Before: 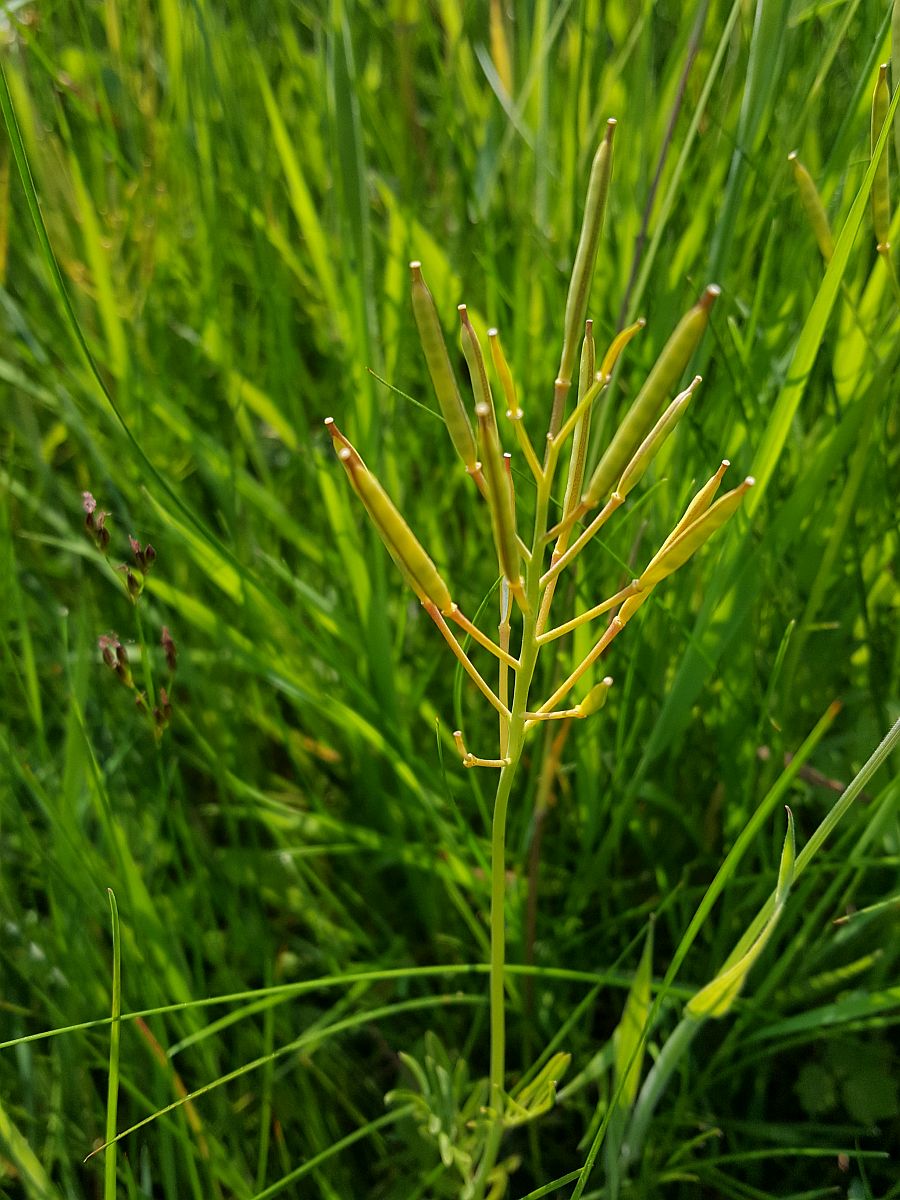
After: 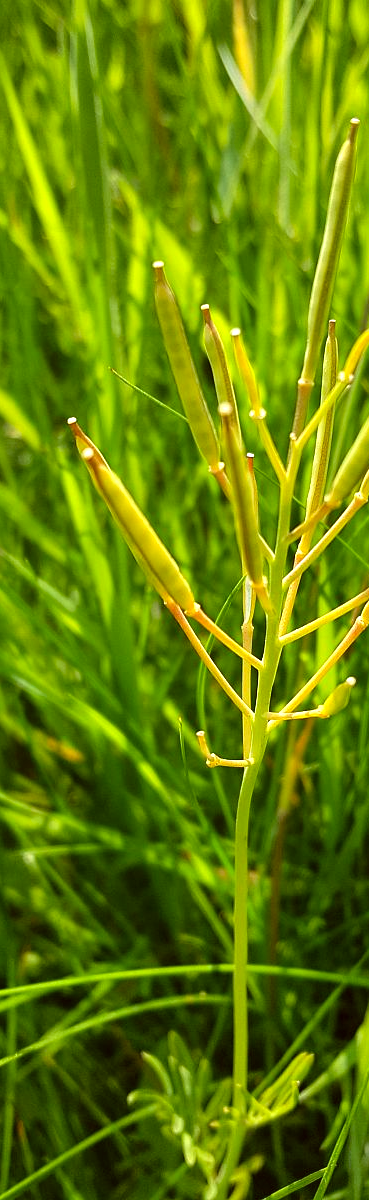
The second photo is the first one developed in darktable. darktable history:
color correction: highlights a* -1.66, highlights b* 10.11, shadows a* 0.65, shadows b* 18.59
crop: left 28.584%, right 29.426%
exposure: exposure 0.753 EV, compensate highlight preservation false
contrast brightness saturation: saturation -0.059
